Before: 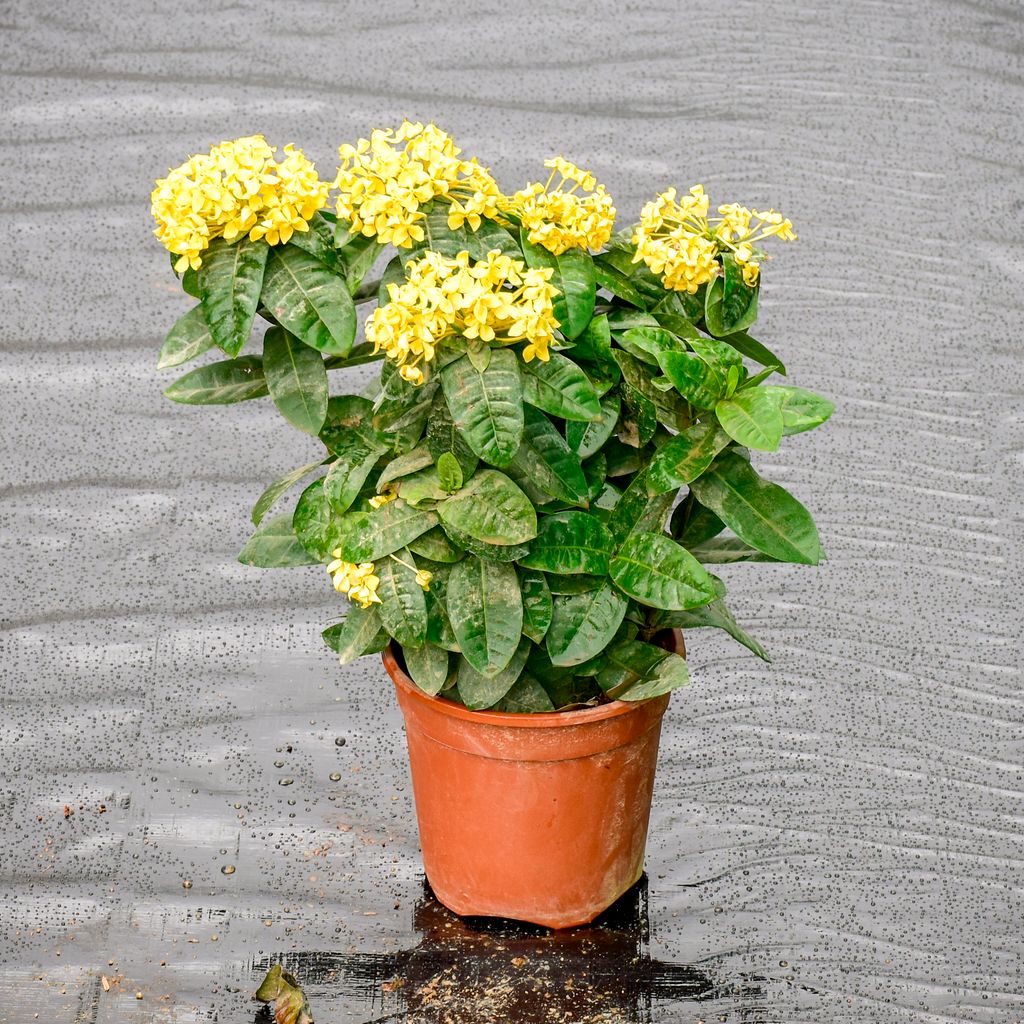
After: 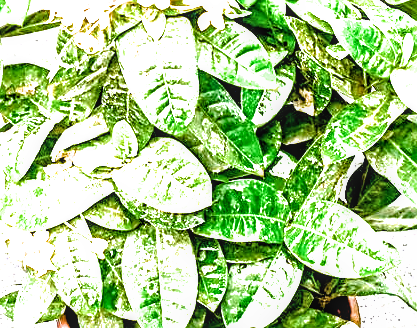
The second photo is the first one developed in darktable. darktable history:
sharpen: on, module defaults
exposure: exposure 2.013 EV, compensate highlight preservation false
local contrast: on, module defaults
crop: left 31.739%, top 32.477%, right 27.511%, bottom 35.401%
filmic rgb: black relative exposure -5.55 EV, white relative exposure 2.52 EV, target black luminance 0%, hardness 4.54, latitude 67.18%, contrast 1.463, shadows ↔ highlights balance -4.1%, color science v6 (2022)
color balance rgb: perceptual saturation grading › global saturation 20%, perceptual saturation grading › highlights -25.863%, perceptual saturation grading › shadows 49.837%
